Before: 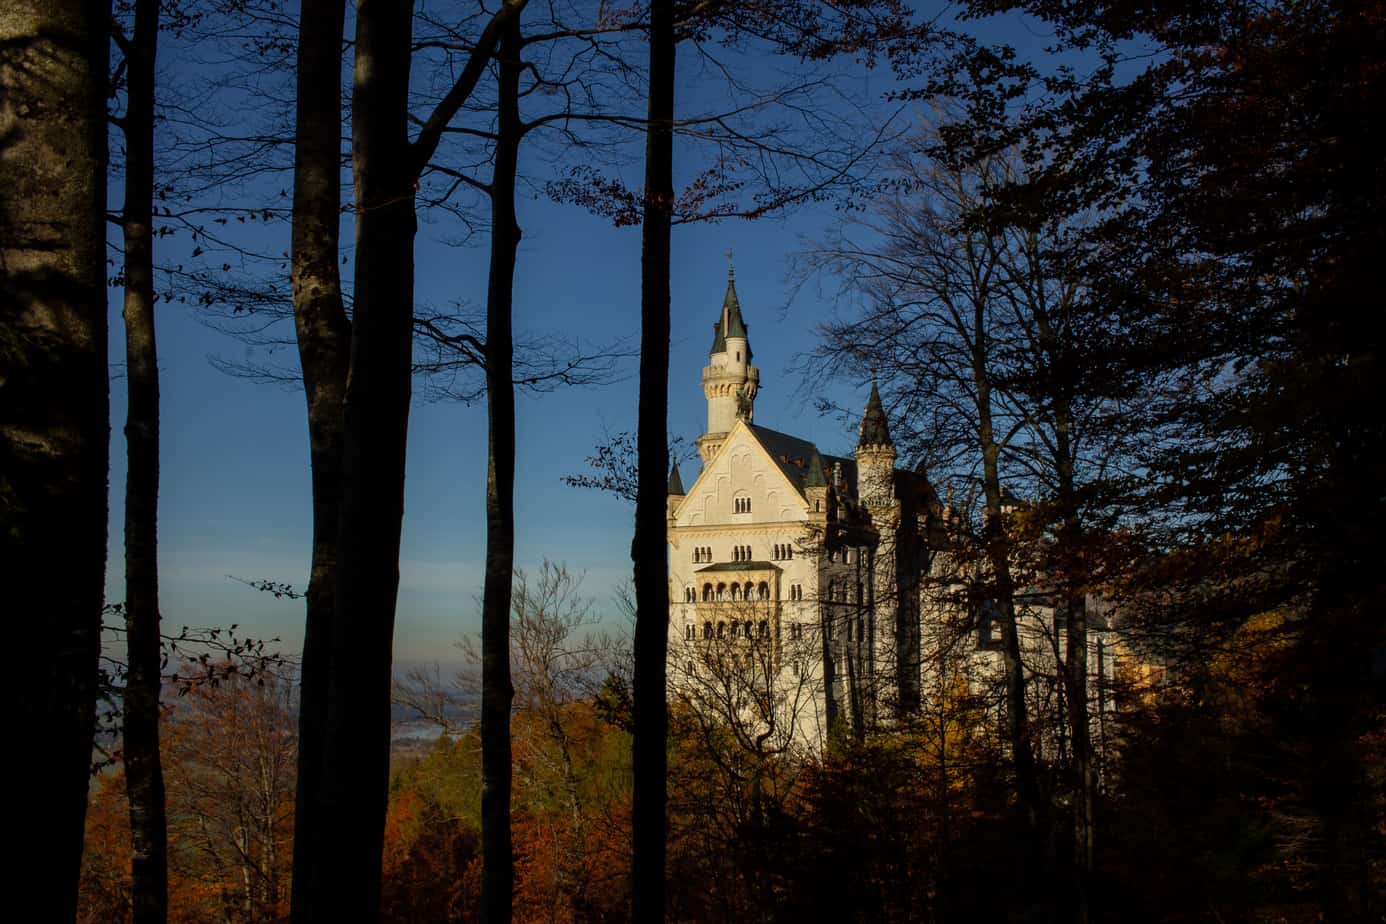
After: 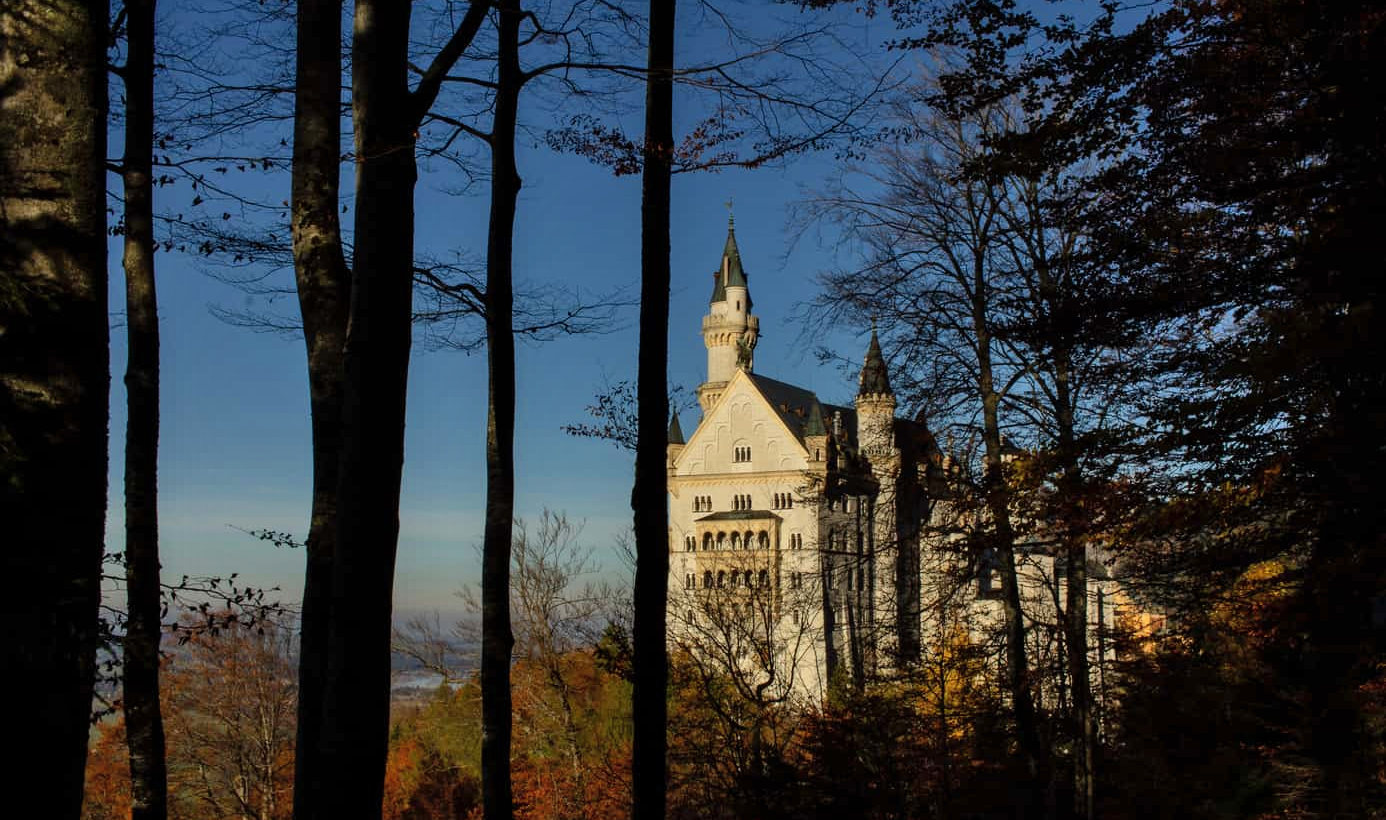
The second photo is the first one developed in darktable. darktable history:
crop and rotate: top 5.609%, bottom 5.609%
shadows and highlights: radius 108.52, shadows 40.68, highlights -72.88, low approximation 0.01, soften with gaussian
color zones: curves: ch0 [(0, 0.5) (0.143, 0.5) (0.286, 0.5) (0.429, 0.5) (0.571, 0.5) (0.714, 0.476) (0.857, 0.5) (1, 0.5)]; ch2 [(0, 0.5) (0.143, 0.5) (0.286, 0.5) (0.429, 0.5) (0.571, 0.5) (0.714, 0.487) (0.857, 0.5) (1, 0.5)]
